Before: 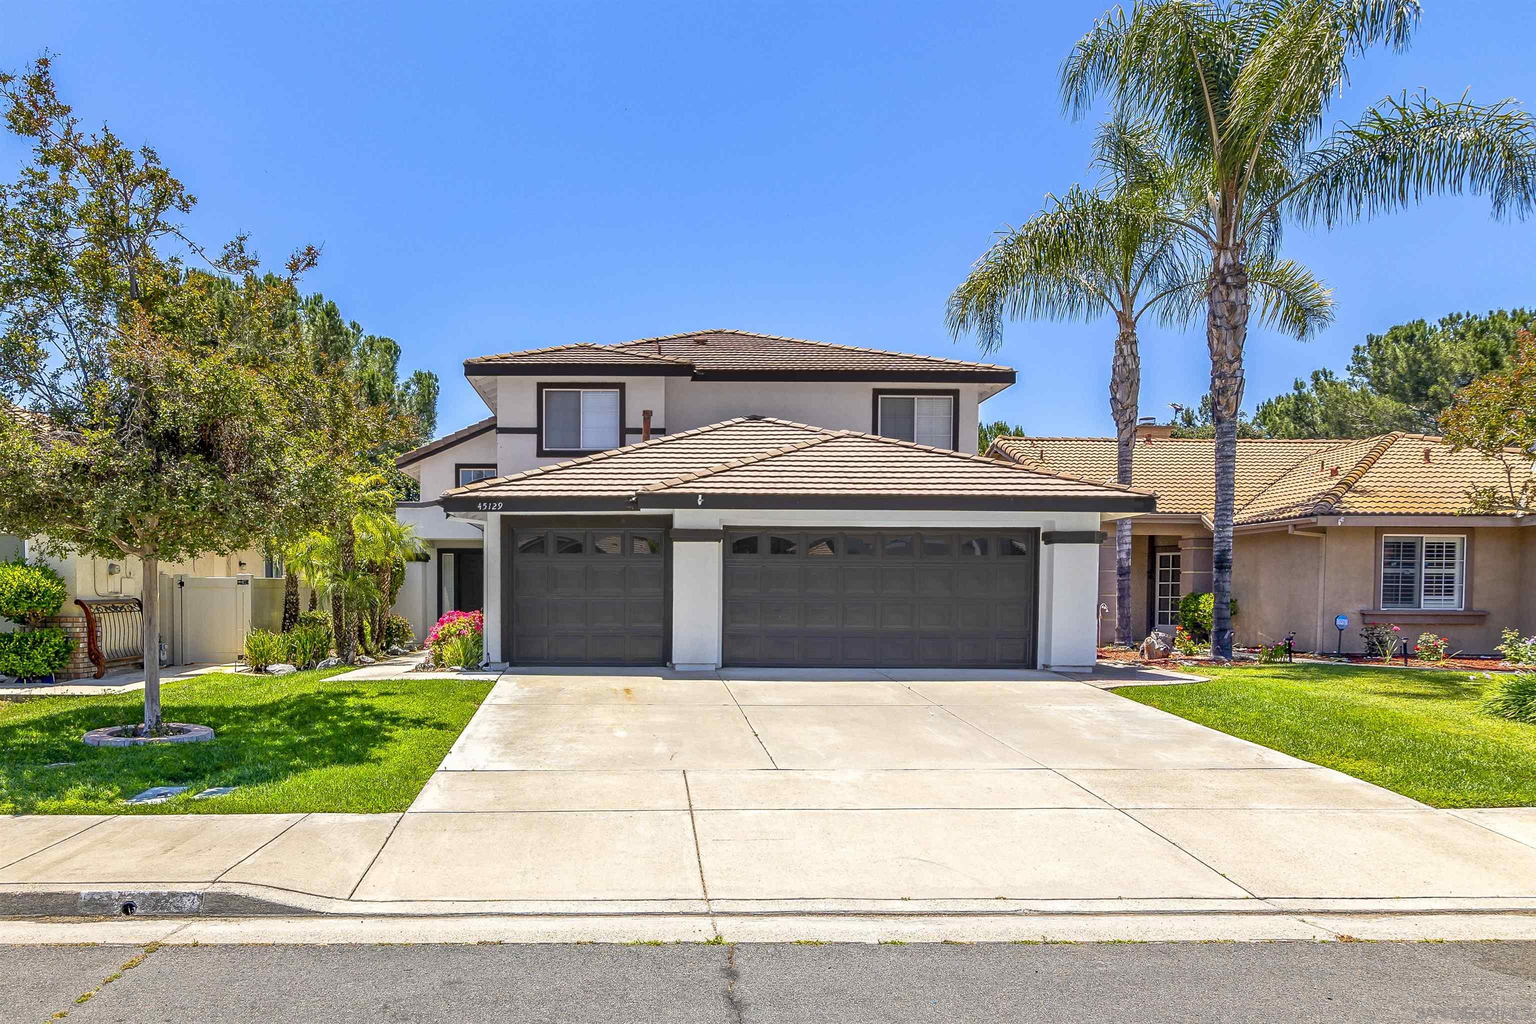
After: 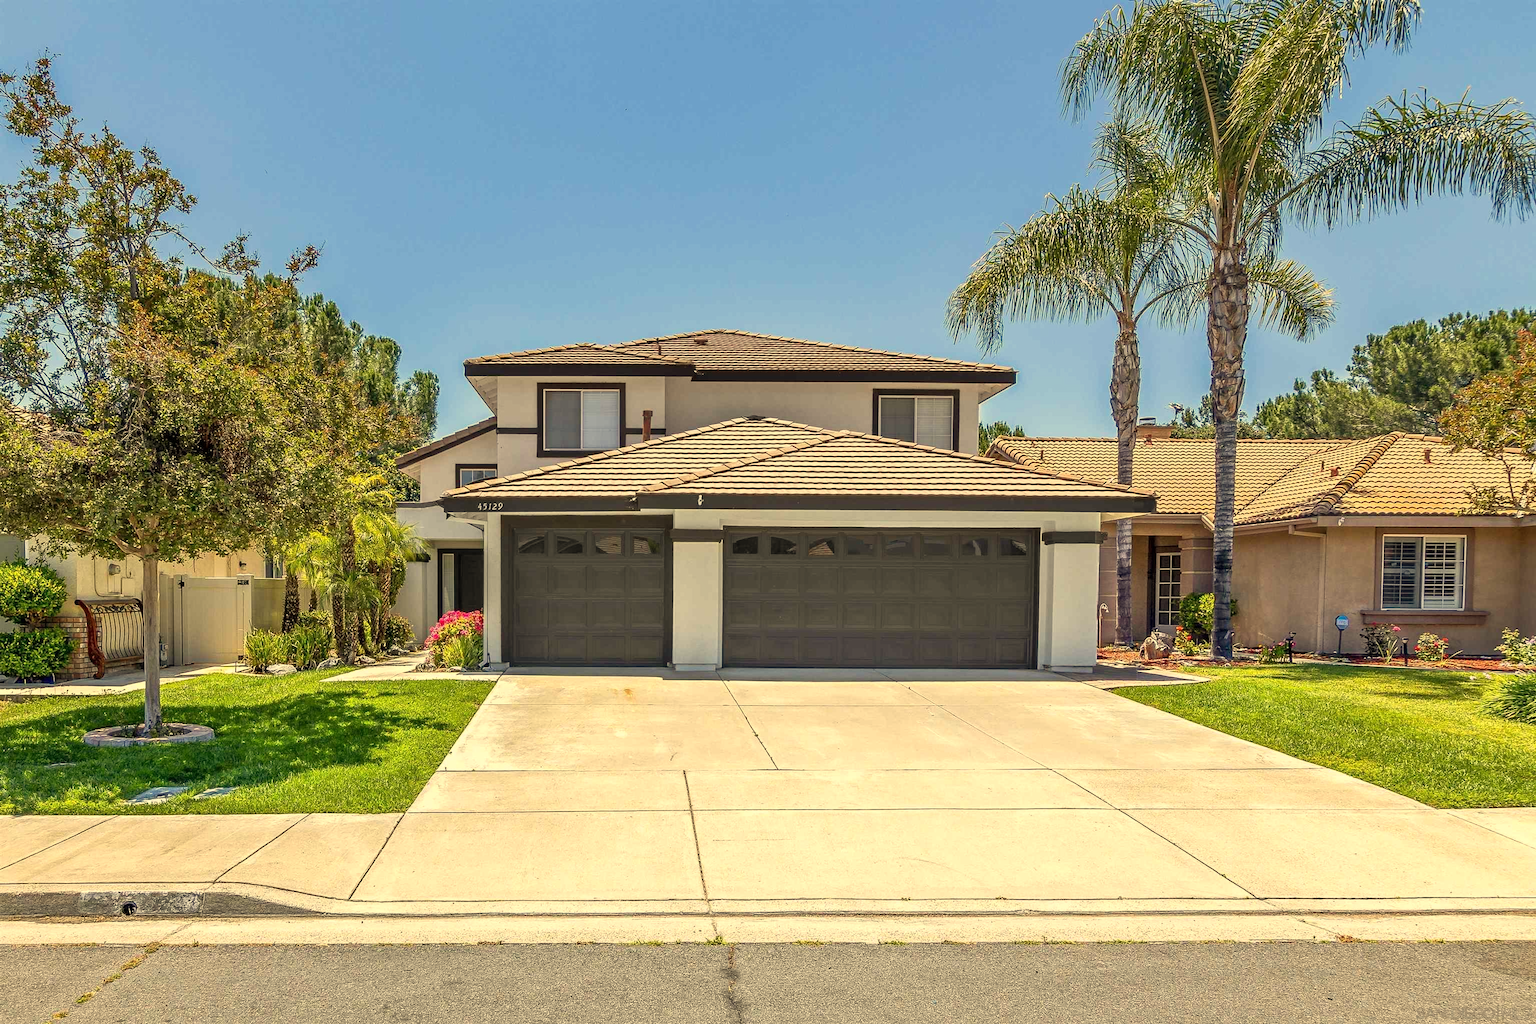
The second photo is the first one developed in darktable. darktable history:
white balance: red 1.08, blue 0.791
tone equalizer: on, module defaults
